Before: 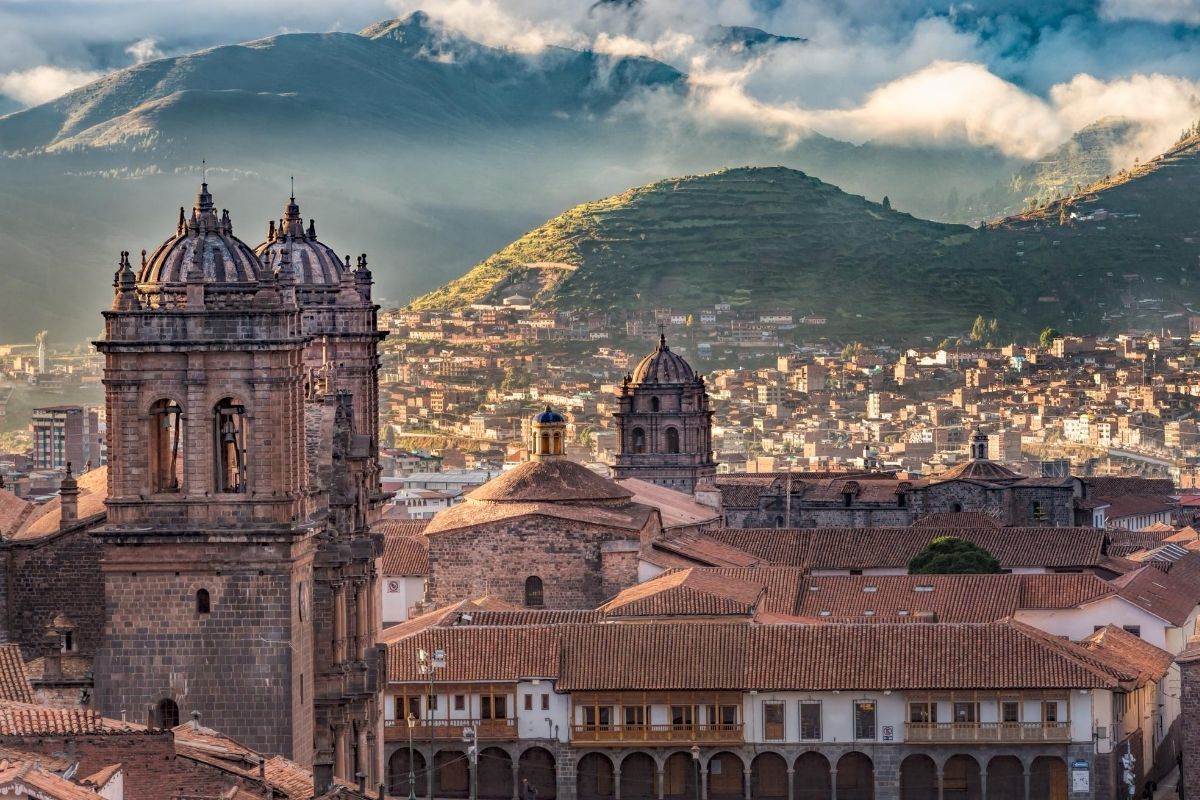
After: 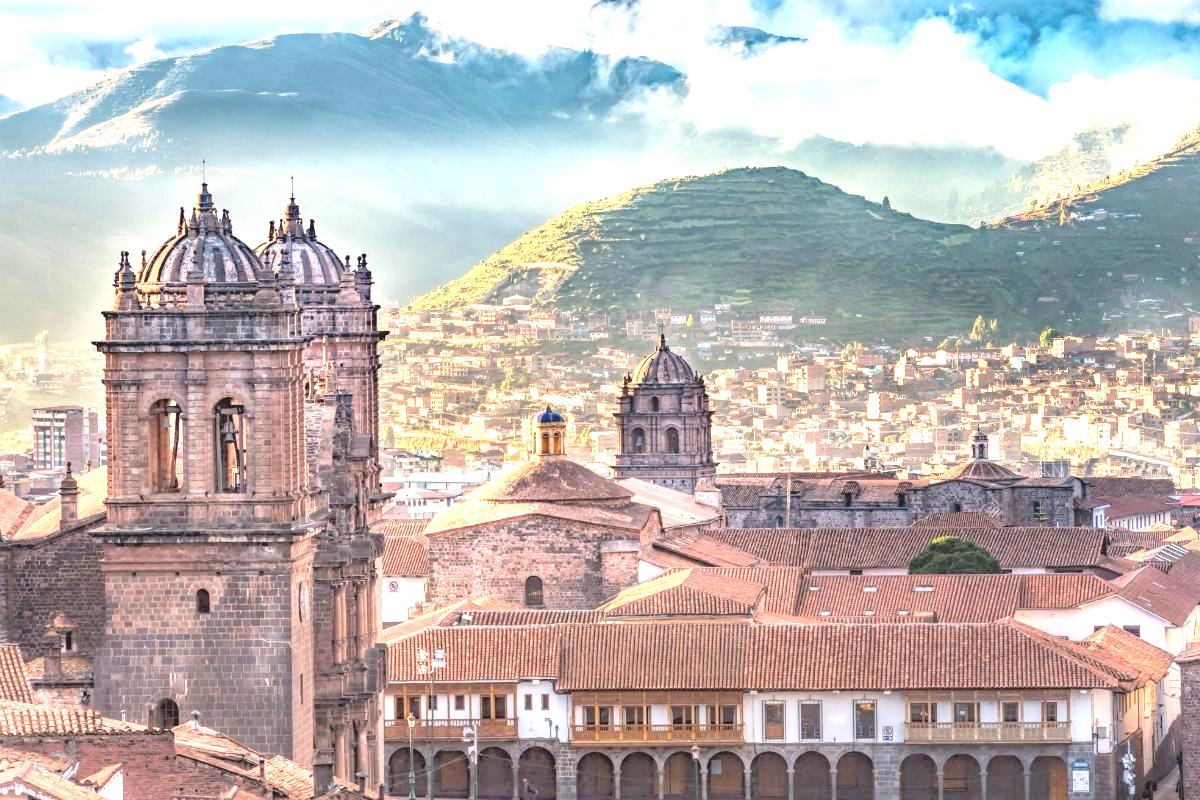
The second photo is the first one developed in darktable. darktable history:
contrast brightness saturation: contrast -0.15, brightness 0.05, saturation -0.12
exposure: black level correction 0, exposure 1.9 EV, compensate highlight preservation false
